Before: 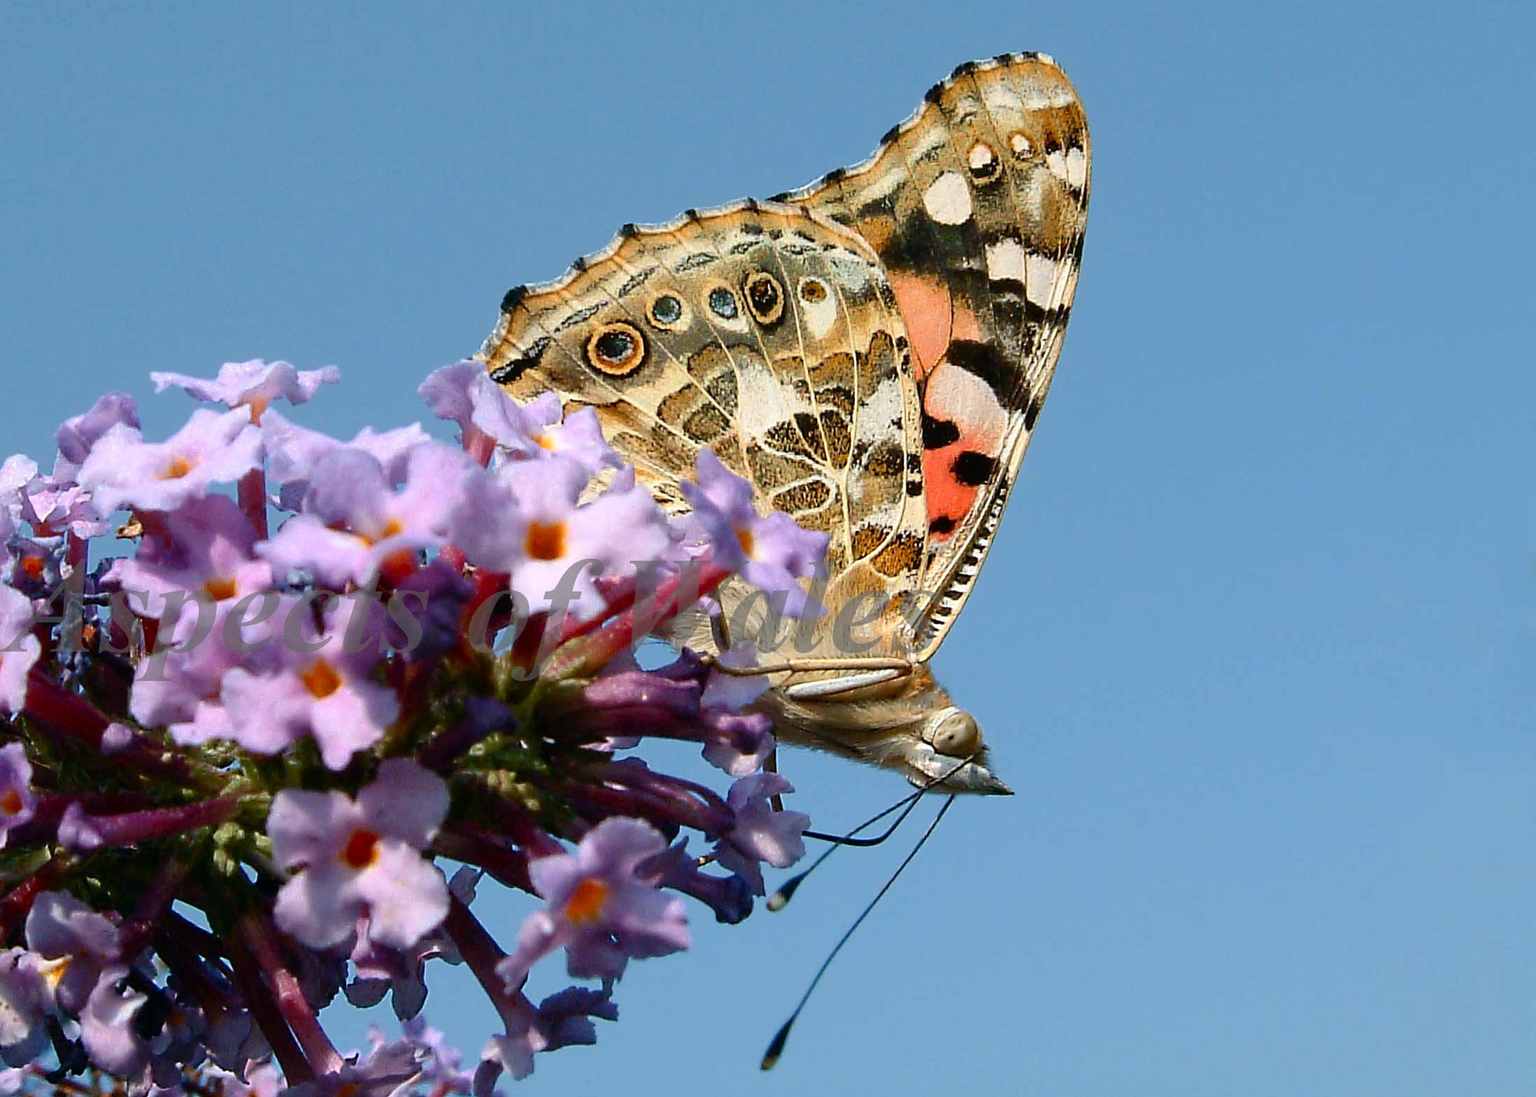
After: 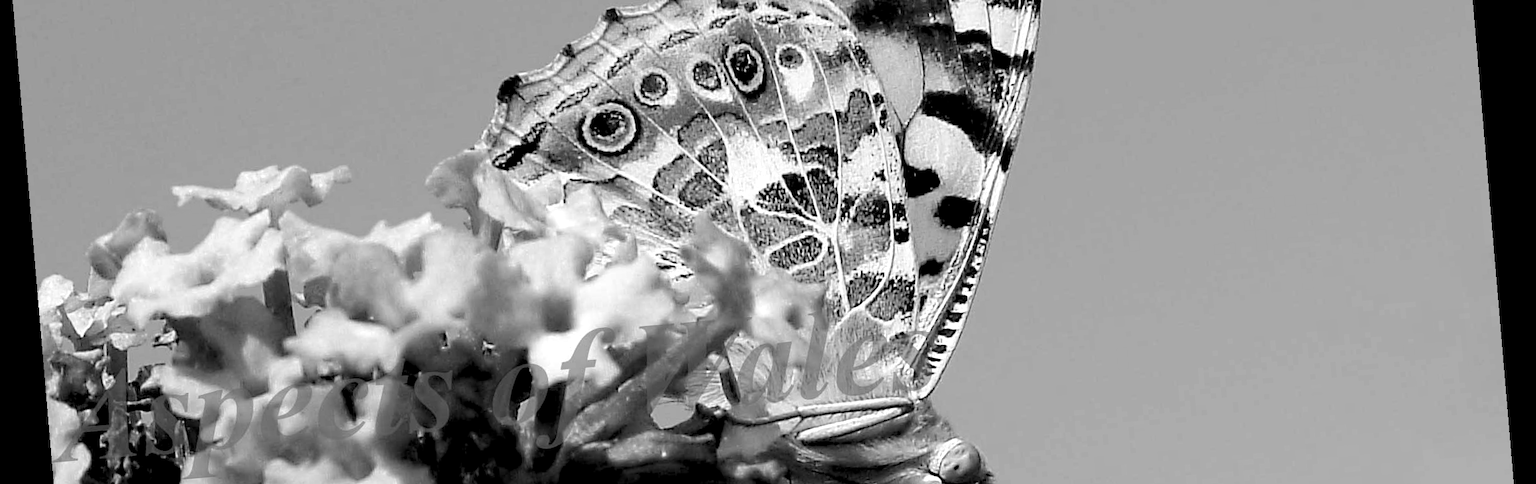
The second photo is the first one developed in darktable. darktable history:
contrast brightness saturation: saturation -1
rgb levels: levels [[0.01, 0.419, 0.839], [0, 0.5, 1], [0, 0.5, 1]]
crop and rotate: top 23.84%, bottom 34.294%
rotate and perspective: rotation -4.86°, automatic cropping off
